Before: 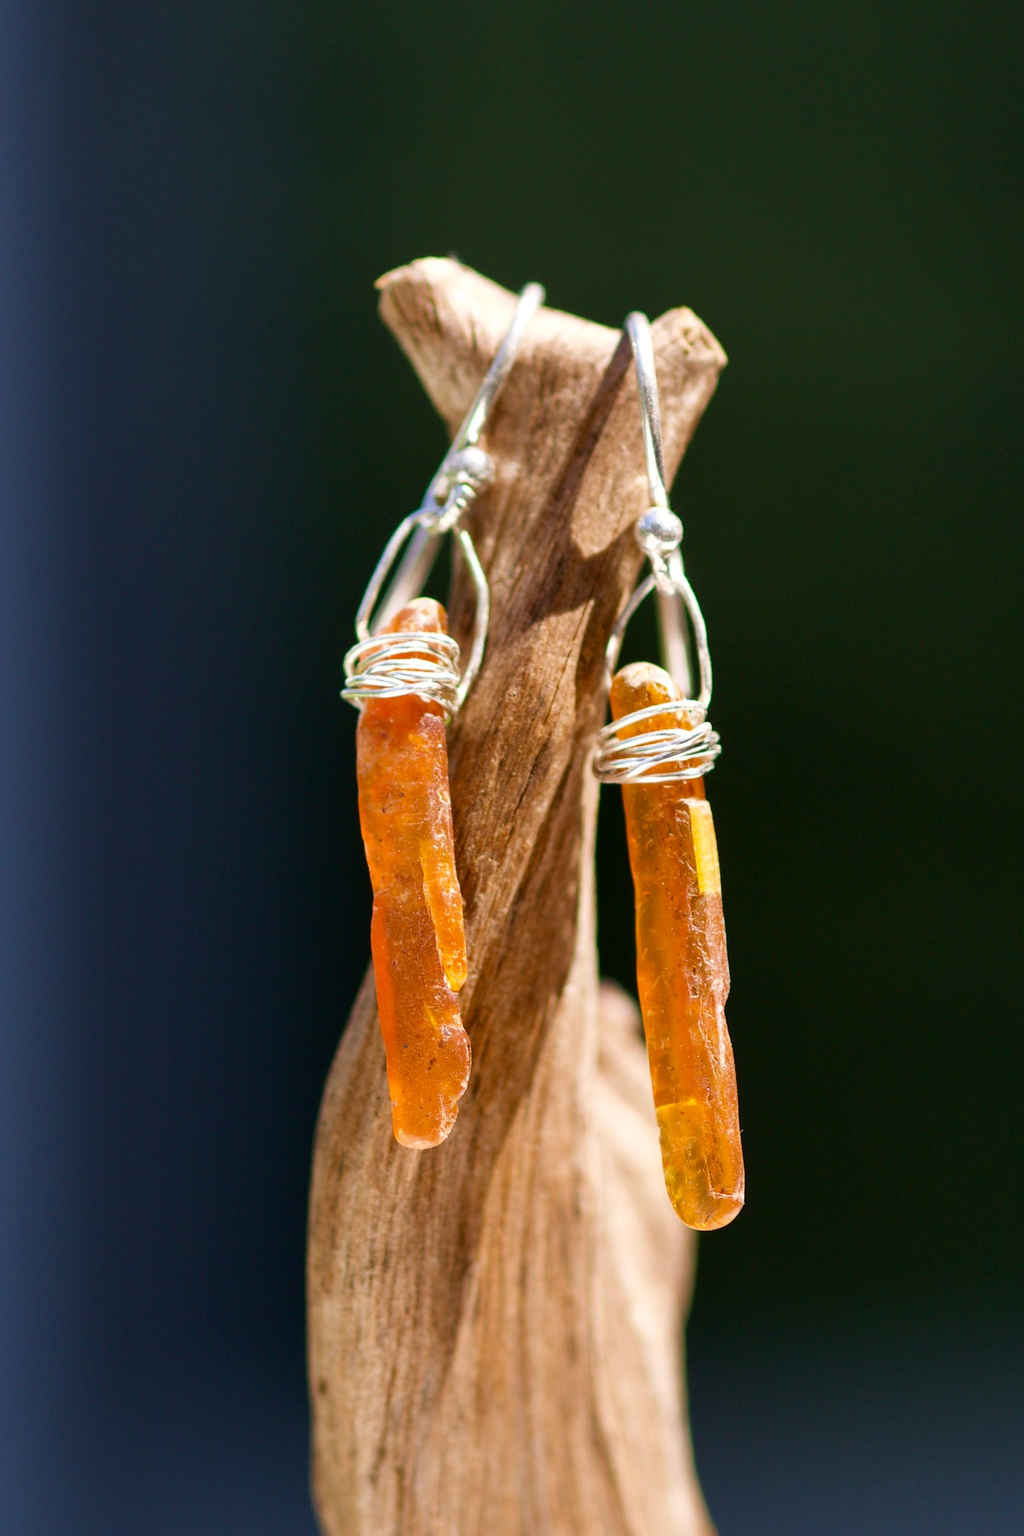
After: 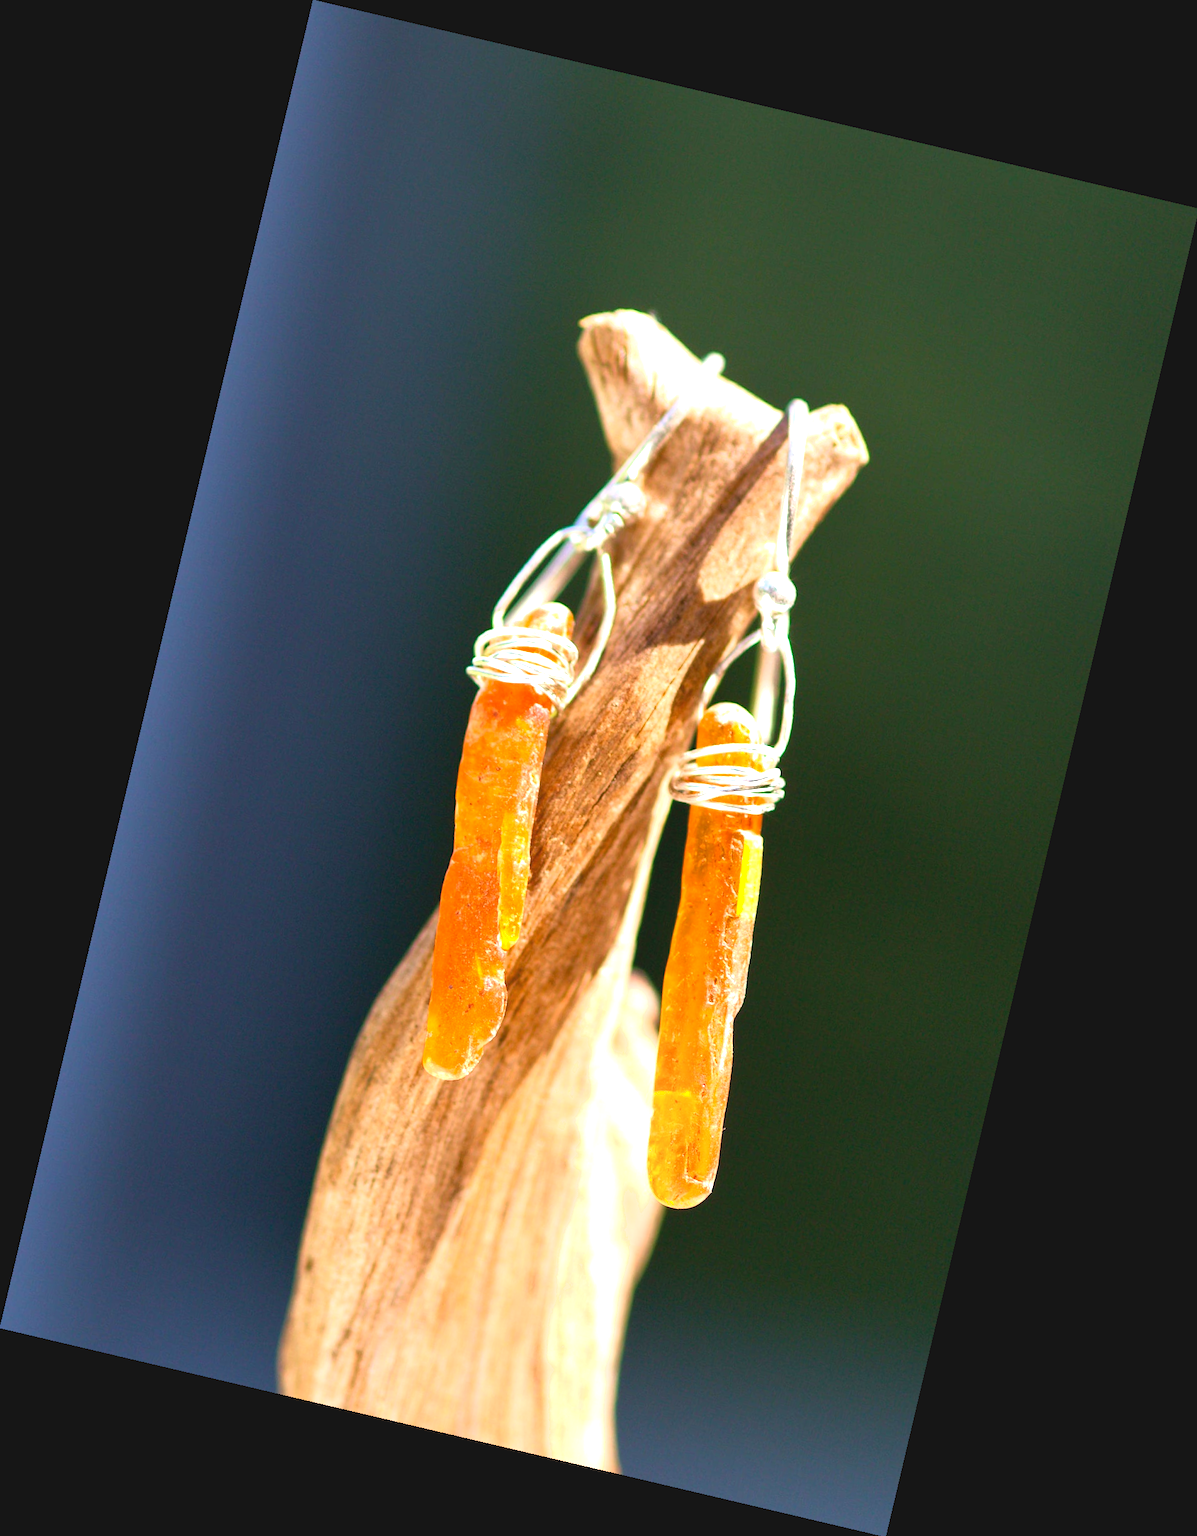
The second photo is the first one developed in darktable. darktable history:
contrast brightness saturation: contrast -0.1, brightness 0.05, saturation 0.08
exposure: black level correction 0, exposure 1.1 EV, compensate exposure bias true, compensate highlight preservation false
shadows and highlights: shadows 0, highlights 40
rotate and perspective: rotation 13.27°, automatic cropping off
